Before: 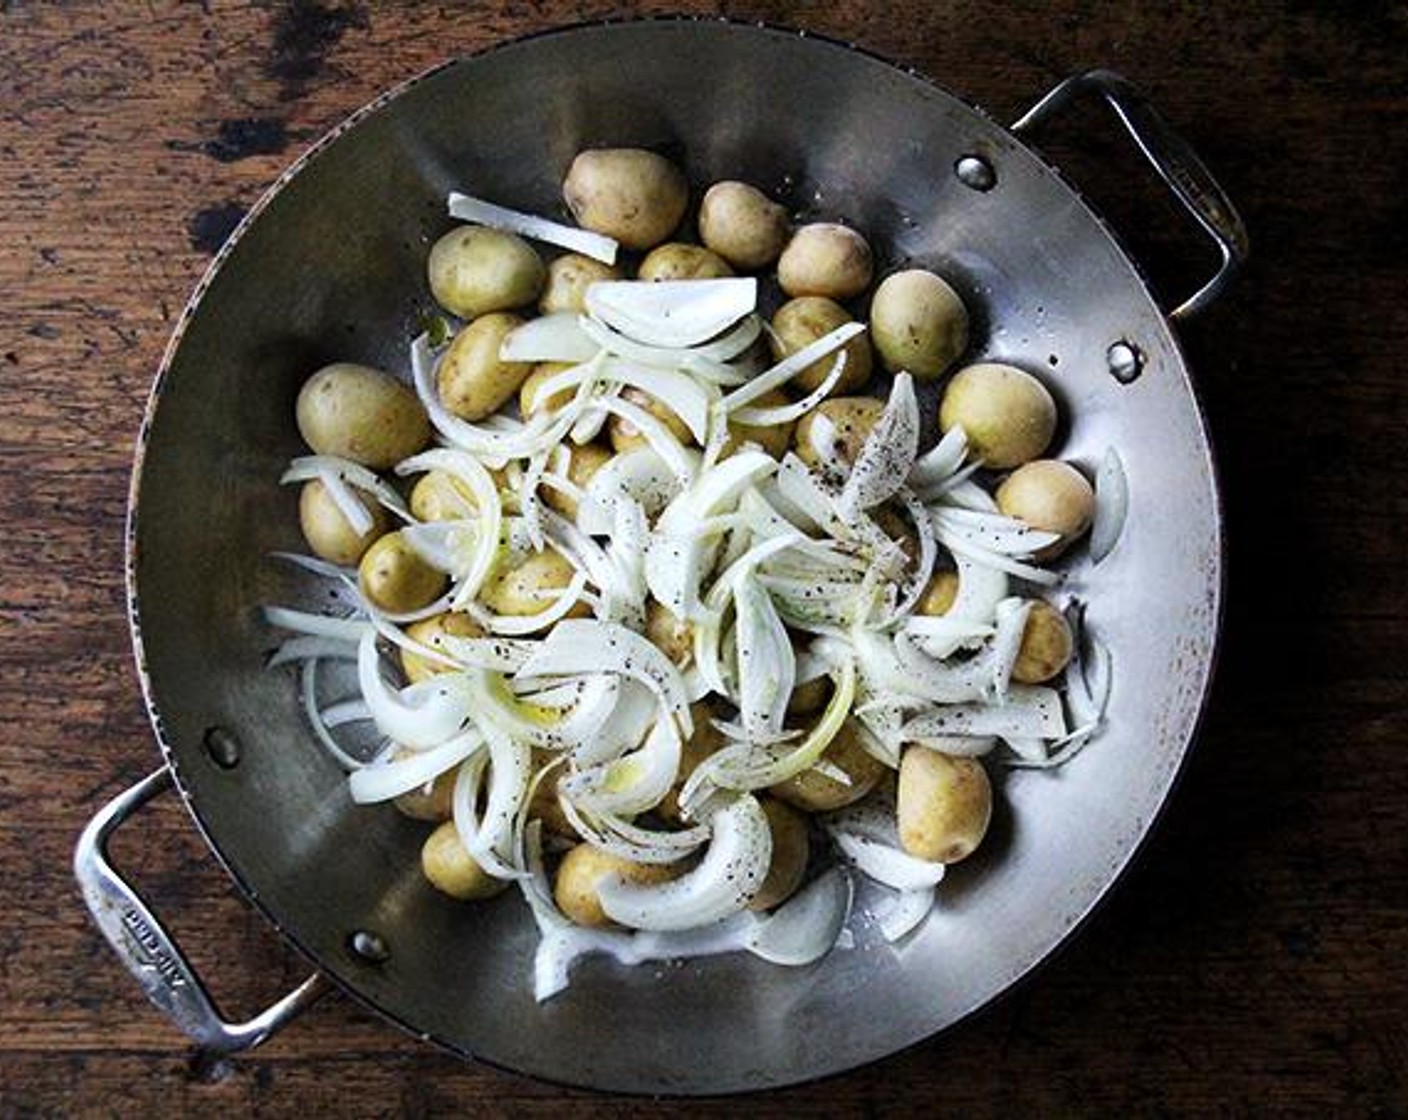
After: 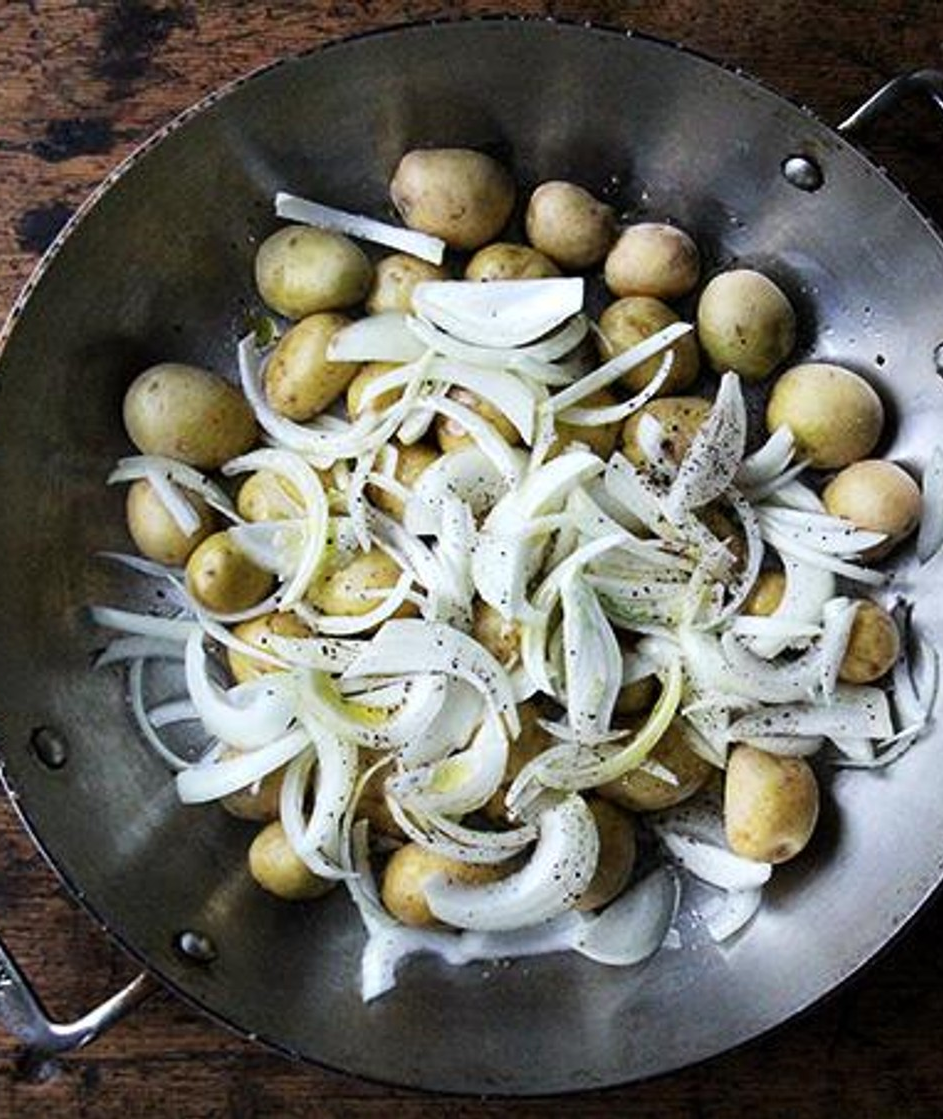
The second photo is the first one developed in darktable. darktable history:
crop and rotate: left 12.299%, right 20.697%
